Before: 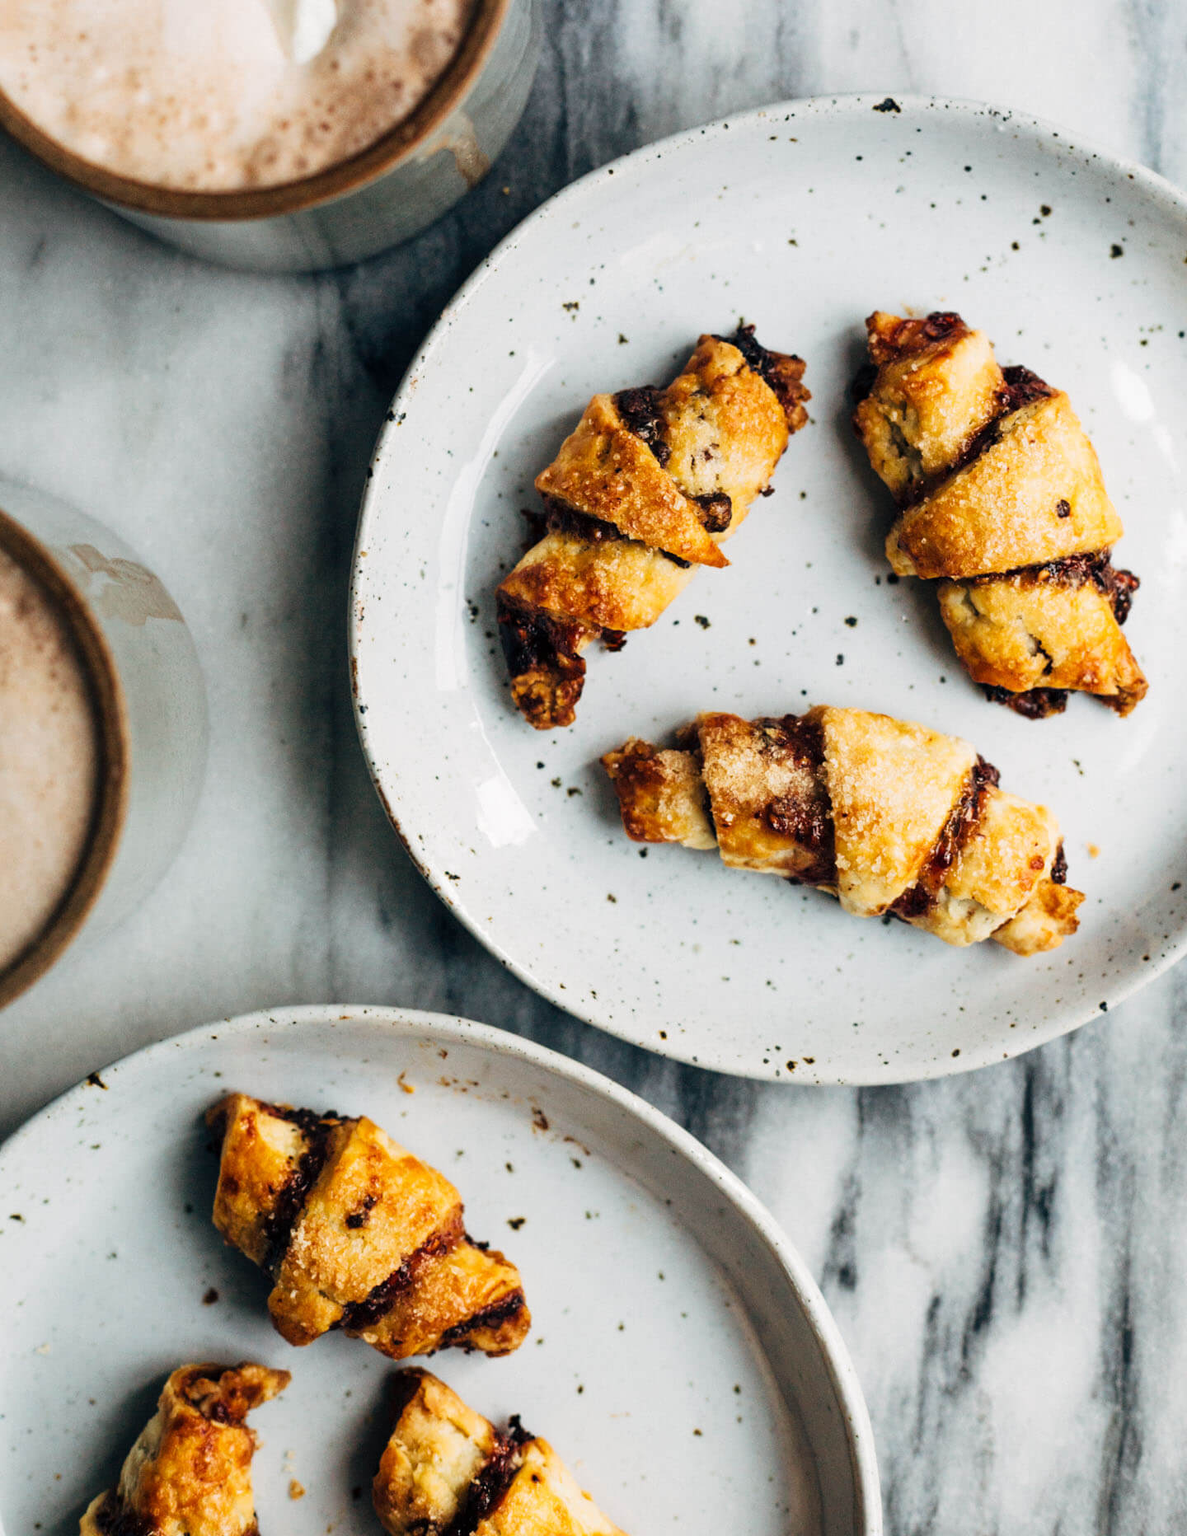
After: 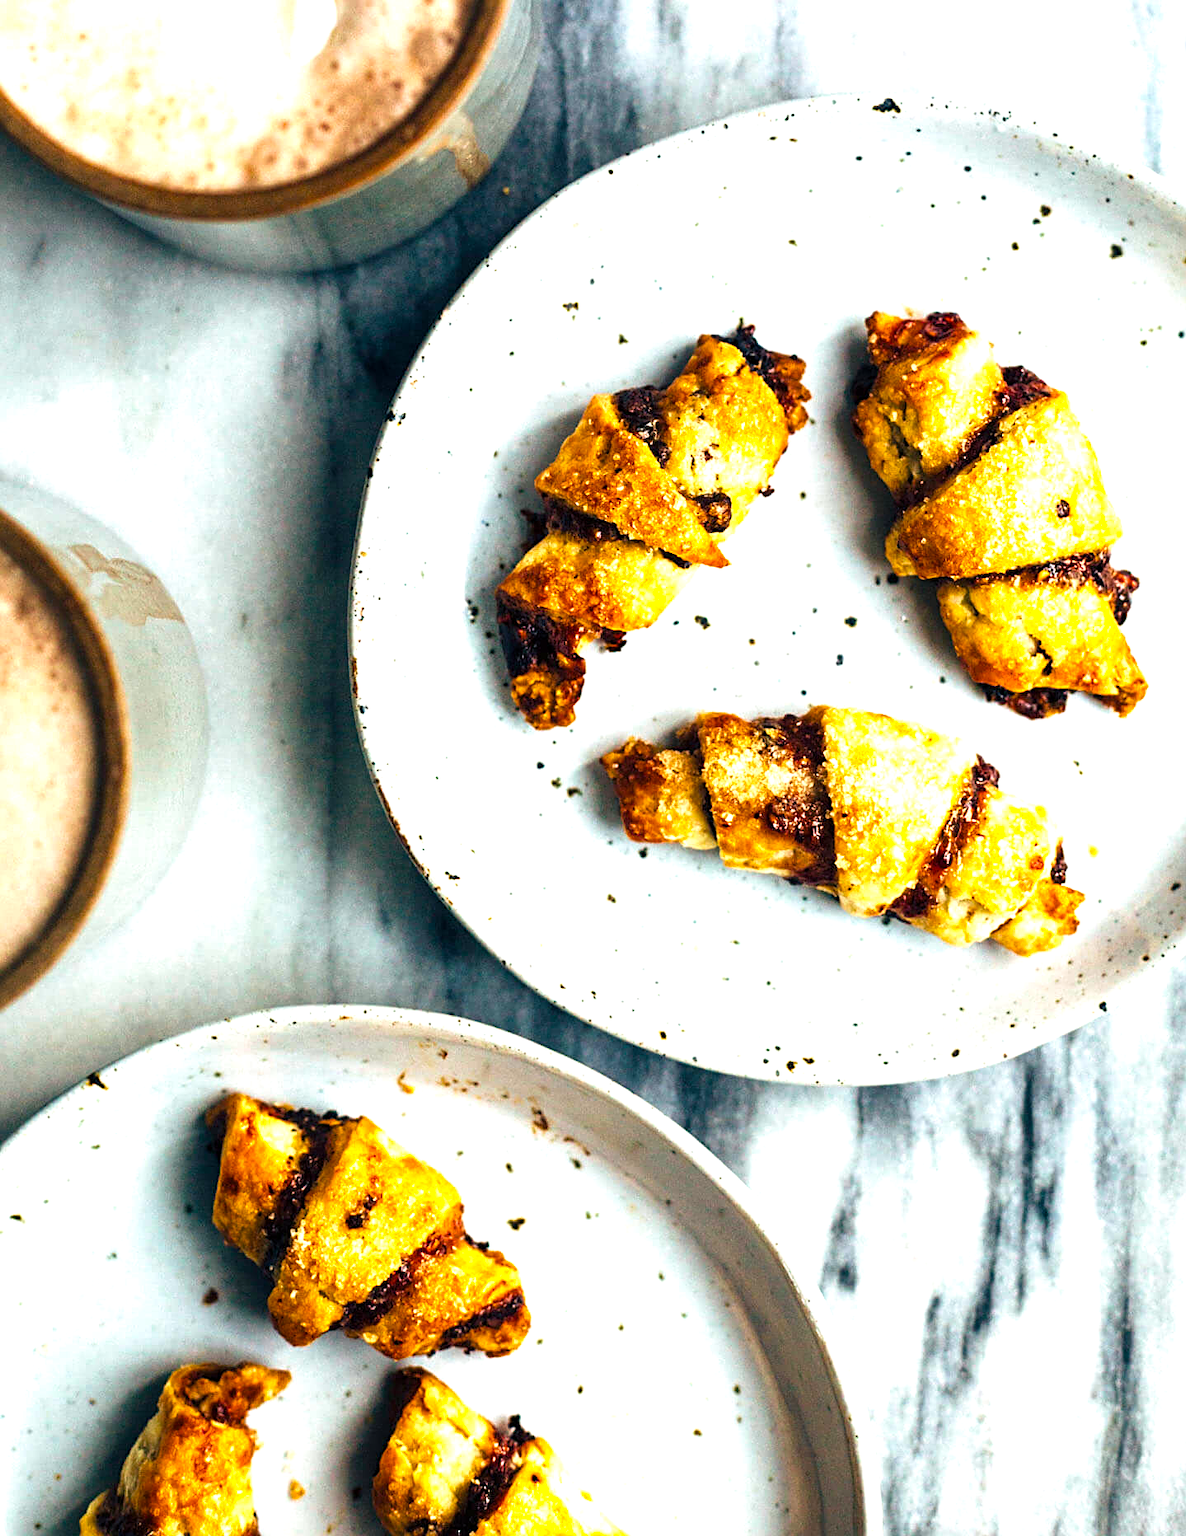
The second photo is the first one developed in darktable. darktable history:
tone equalizer: -8 EV -0.411 EV, -7 EV -0.359 EV, -6 EV -0.338 EV, -5 EV -0.235 EV, -3 EV 0.215 EV, -2 EV 0.335 EV, -1 EV 0.403 EV, +0 EV 0.439 EV, smoothing diameter 24.96%, edges refinement/feathering 8.91, preserve details guided filter
color balance rgb: shadows lift › chroma 2.062%, shadows lift › hue 246.84°, perceptual saturation grading › global saturation 30.352%, perceptual brilliance grading › global brilliance 11.958%
sharpen: on, module defaults
velvia: on, module defaults
